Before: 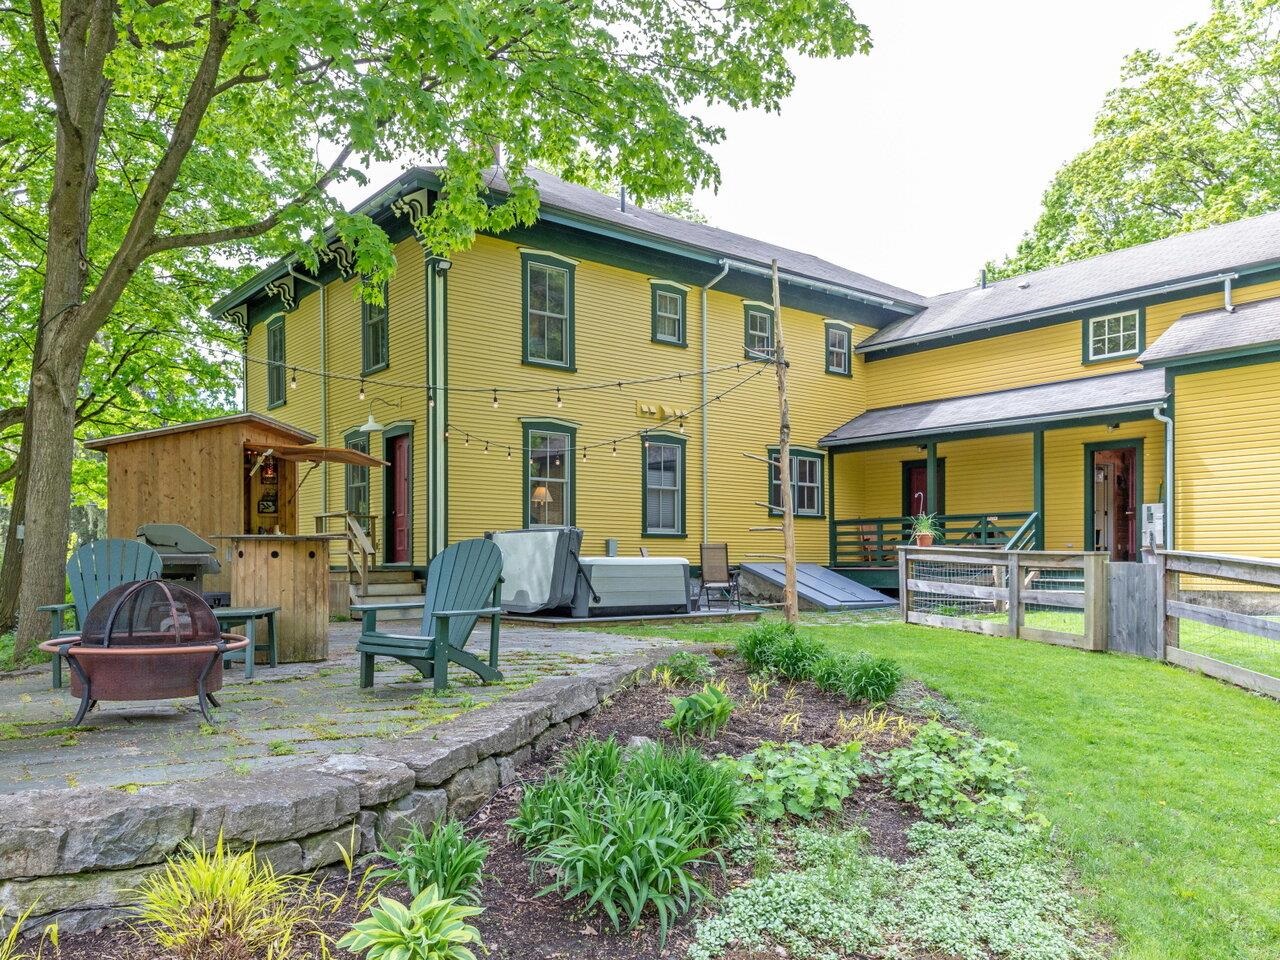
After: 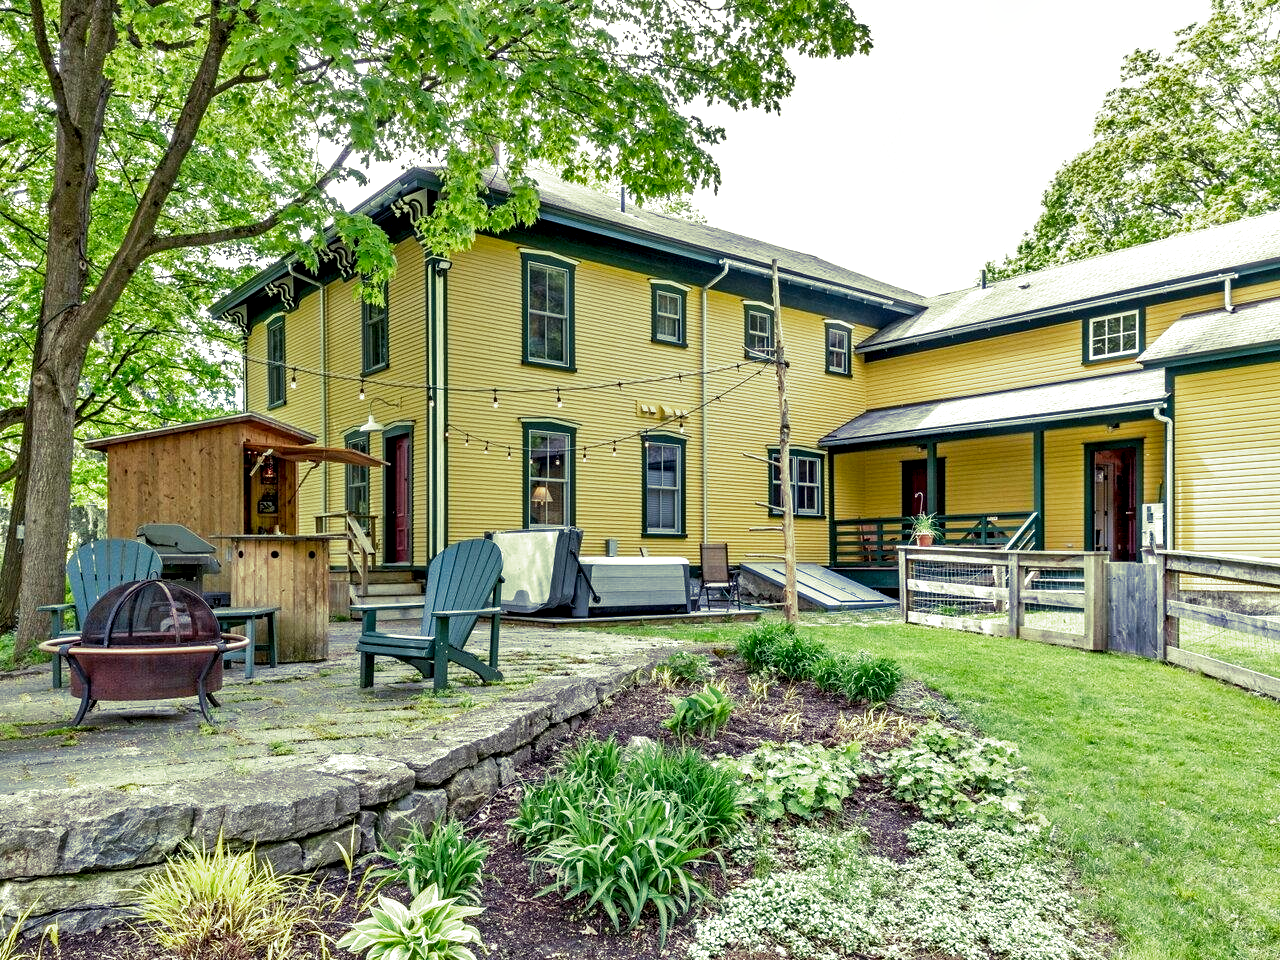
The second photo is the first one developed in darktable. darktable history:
tone equalizer: on, module defaults
split-toning: shadows › hue 290.82°, shadows › saturation 0.34, highlights › saturation 0.38, balance 0, compress 50%
shadows and highlights: shadows -88.03, highlights -35.45, shadows color adjustment 99.15%, highlights color adjustment 0%, soften with gaussian
contrast equalizer: octaves 7, y [[0.6 ×6], [0.55 ×6], [0 ×6], [0 ×6], [0 ×6]]
